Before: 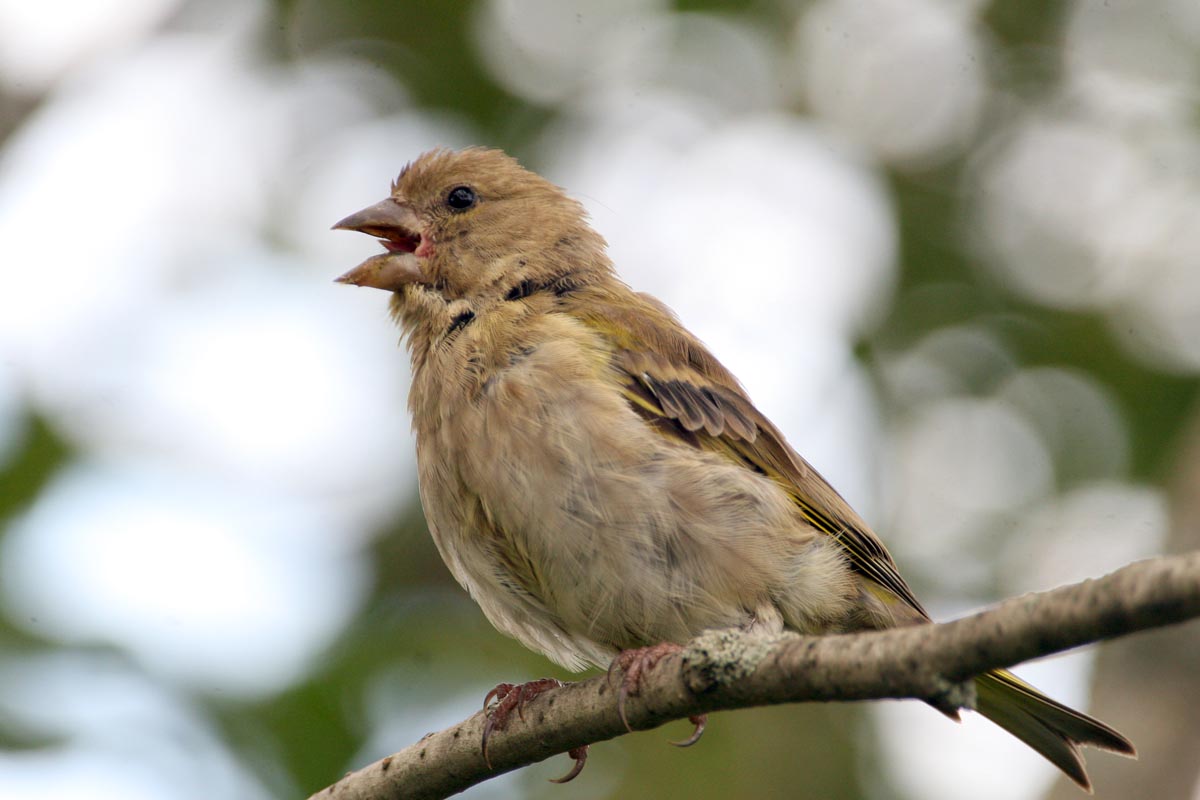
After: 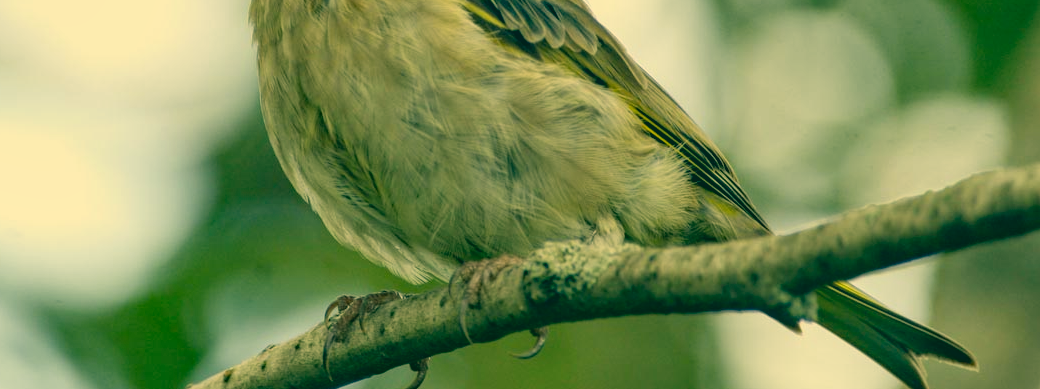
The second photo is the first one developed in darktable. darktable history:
crop and rotate: left 13.268%, top 48.606%, bottom 2.748%
color correction: highlights a* 2.08, highlights b* 34.27, shadows a* -37.24, shadows b* -6.06
local contrast: on, module defaults
haze removal: compatibility mode true, adaptive false
contrast brightness saturation: contrast -0.154, brightness 0.051, saturation -0.118
